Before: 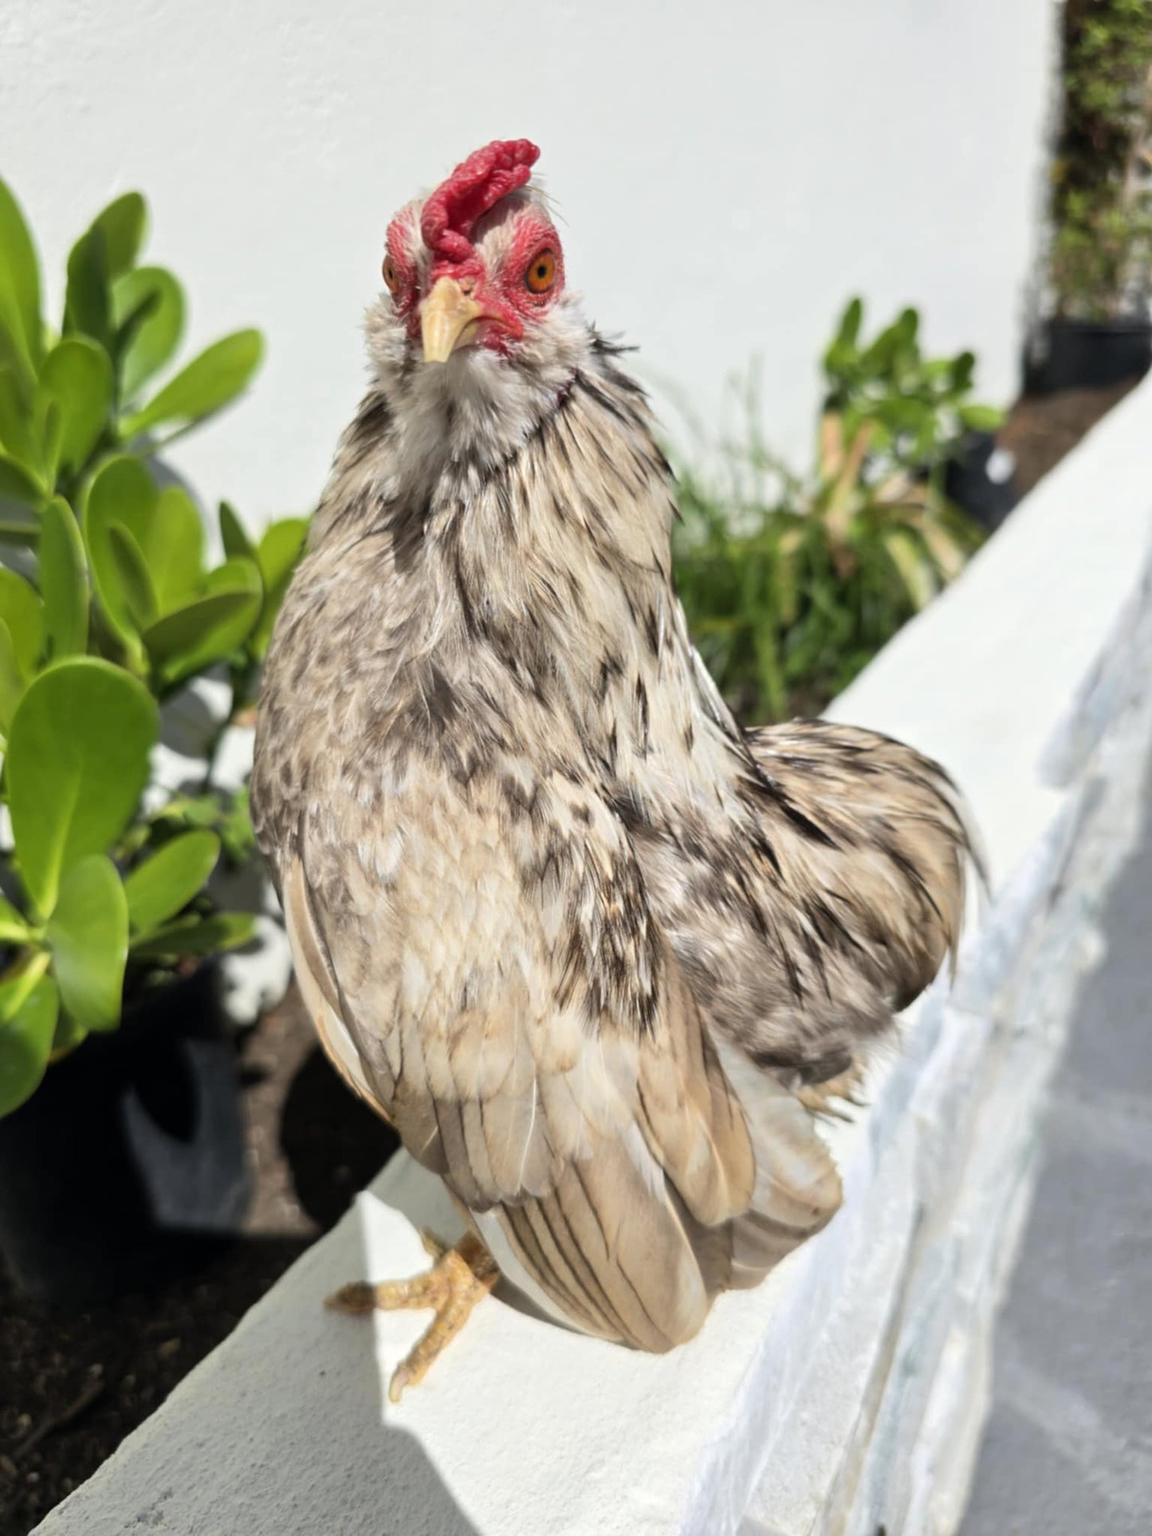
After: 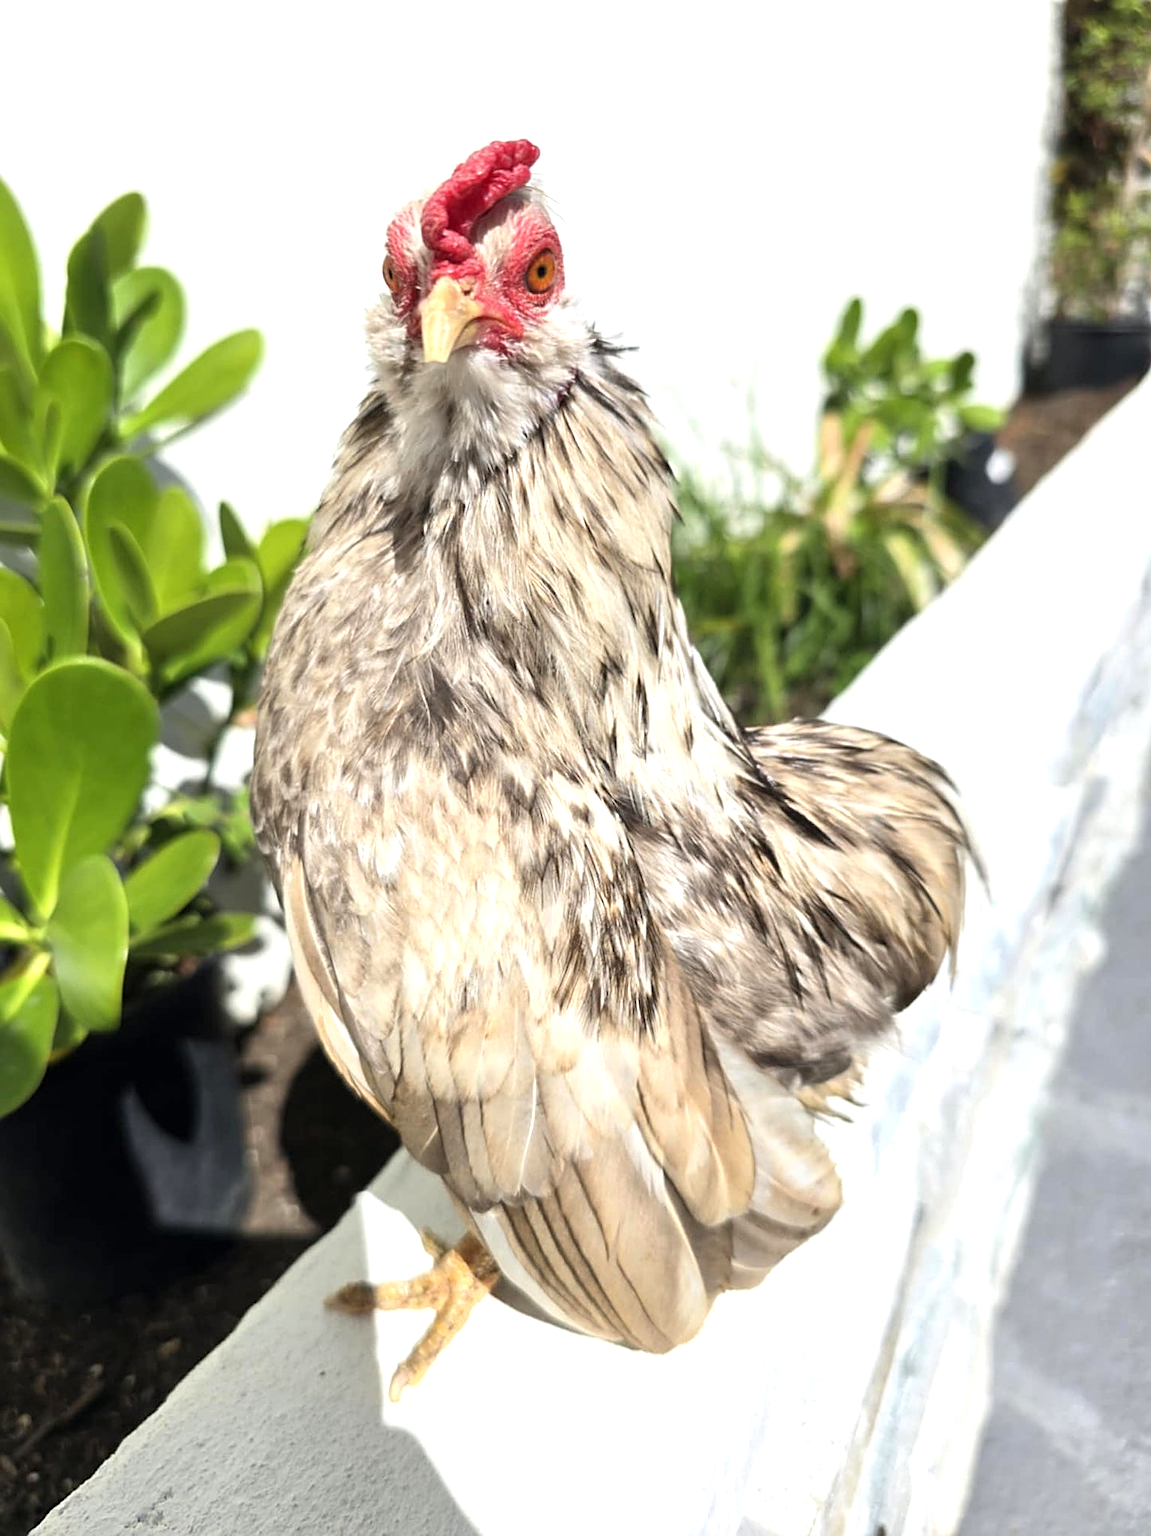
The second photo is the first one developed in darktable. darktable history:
exposure: exposure 0.6 EV, compensate highlight preservation false
sharpen: on, module defaults
tone equalizer: on, module defaults
